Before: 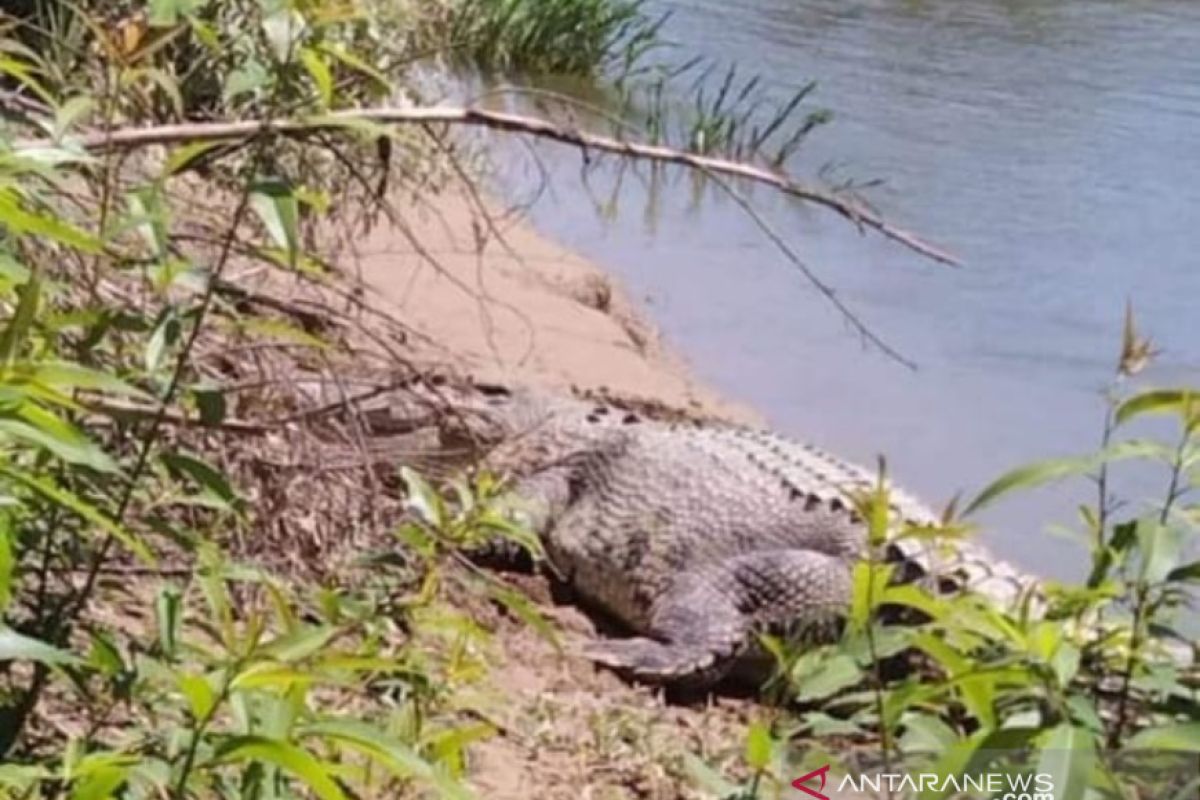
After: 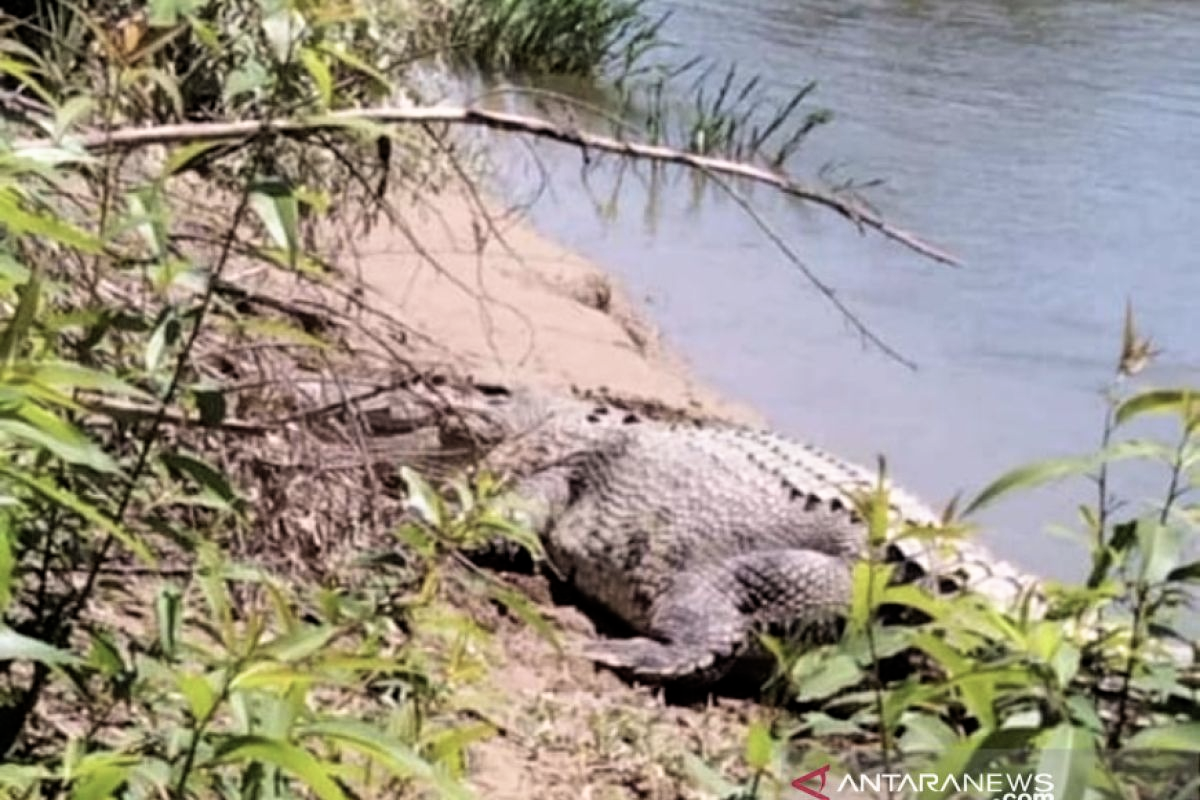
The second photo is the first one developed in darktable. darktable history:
filmic rgb: black relative exposure -8.73 EV, white relative exposure 2.68 EV, target black luminance 0%, target white luminance 99.964%, hardness 6.27, latitude 74.54%, contrast 1.322, highlights saturation mix -6.48%, color science v4 (2020)
